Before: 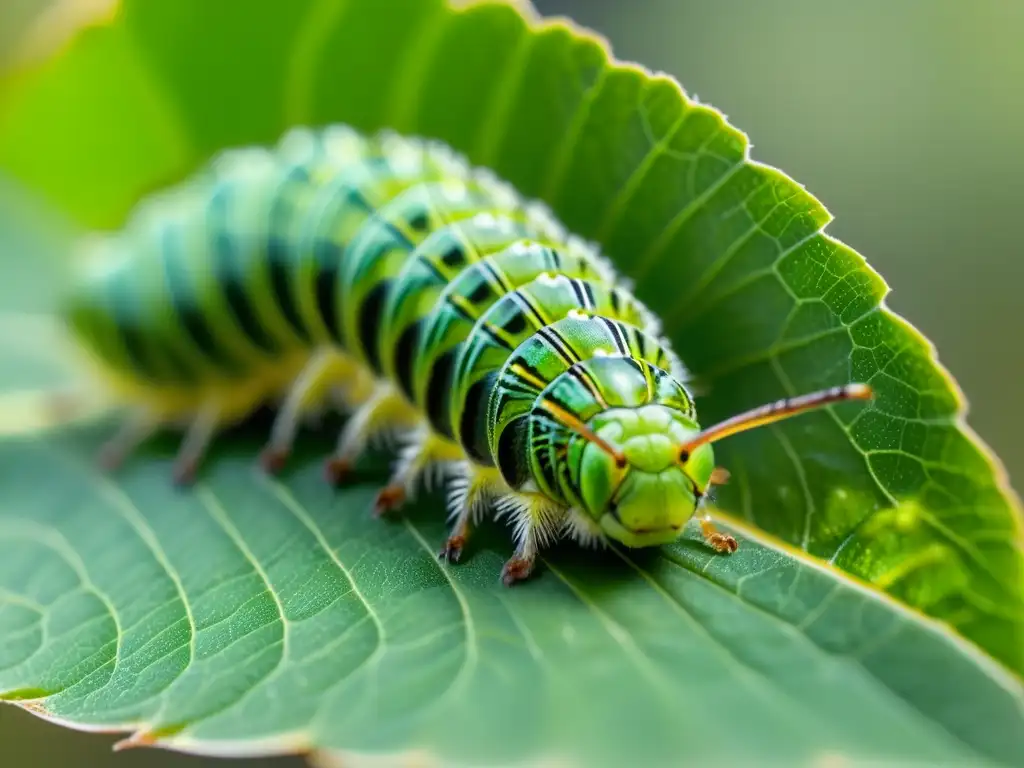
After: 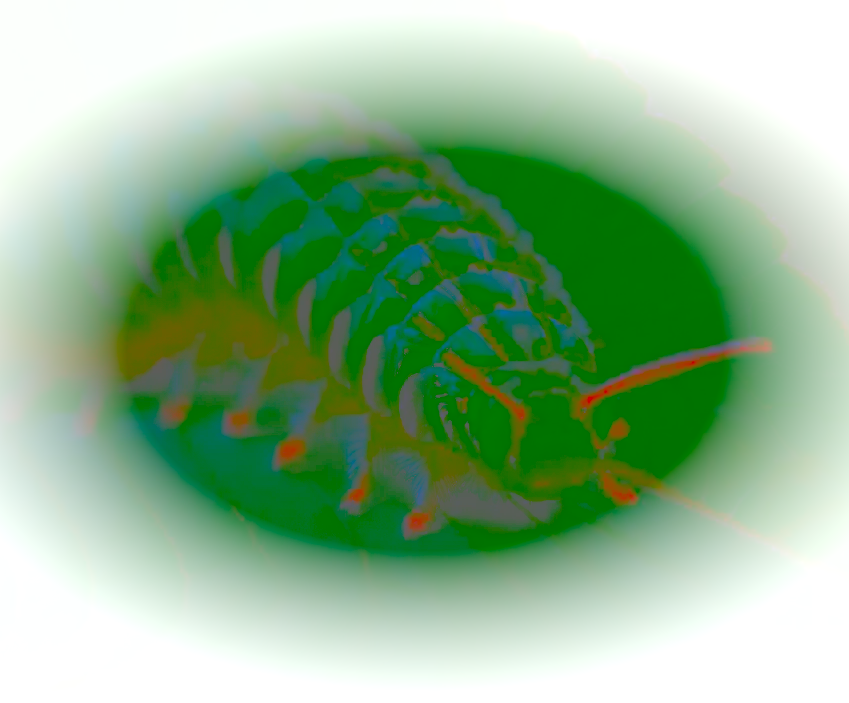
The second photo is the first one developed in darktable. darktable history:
contrast brightness saturation: contrast -0.989, brightness -0.162, saturation 0.76
tone equalizer: -7 EV 0.162 EV, -6 EV 0.63 EV, -5 EV 1.11 EV, -4 EV 1.34 EV, -3 EV 1.13 EV, -2 EV 0.6 EV, -1 EV 0.166 EV
vignetting: fall-off start 70.27%, brightness 0.98, saturation -0.493, width/height ratio 1.335
crop: left 9.834%, top 6.228%, right 7.229%, bottom 2.183%
